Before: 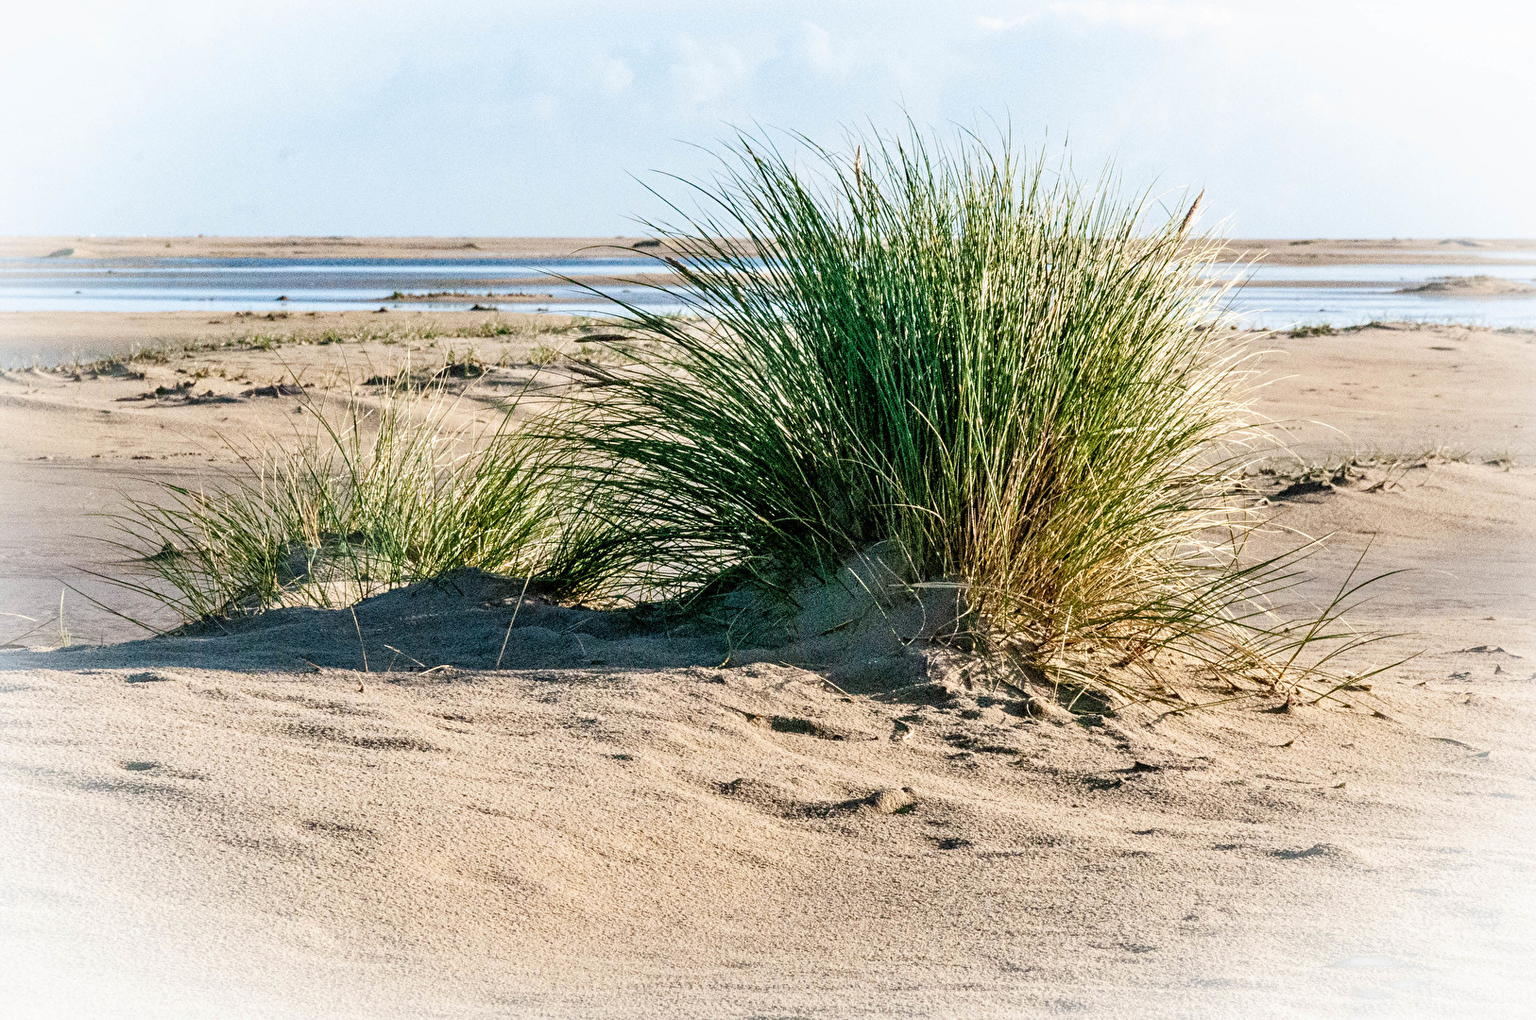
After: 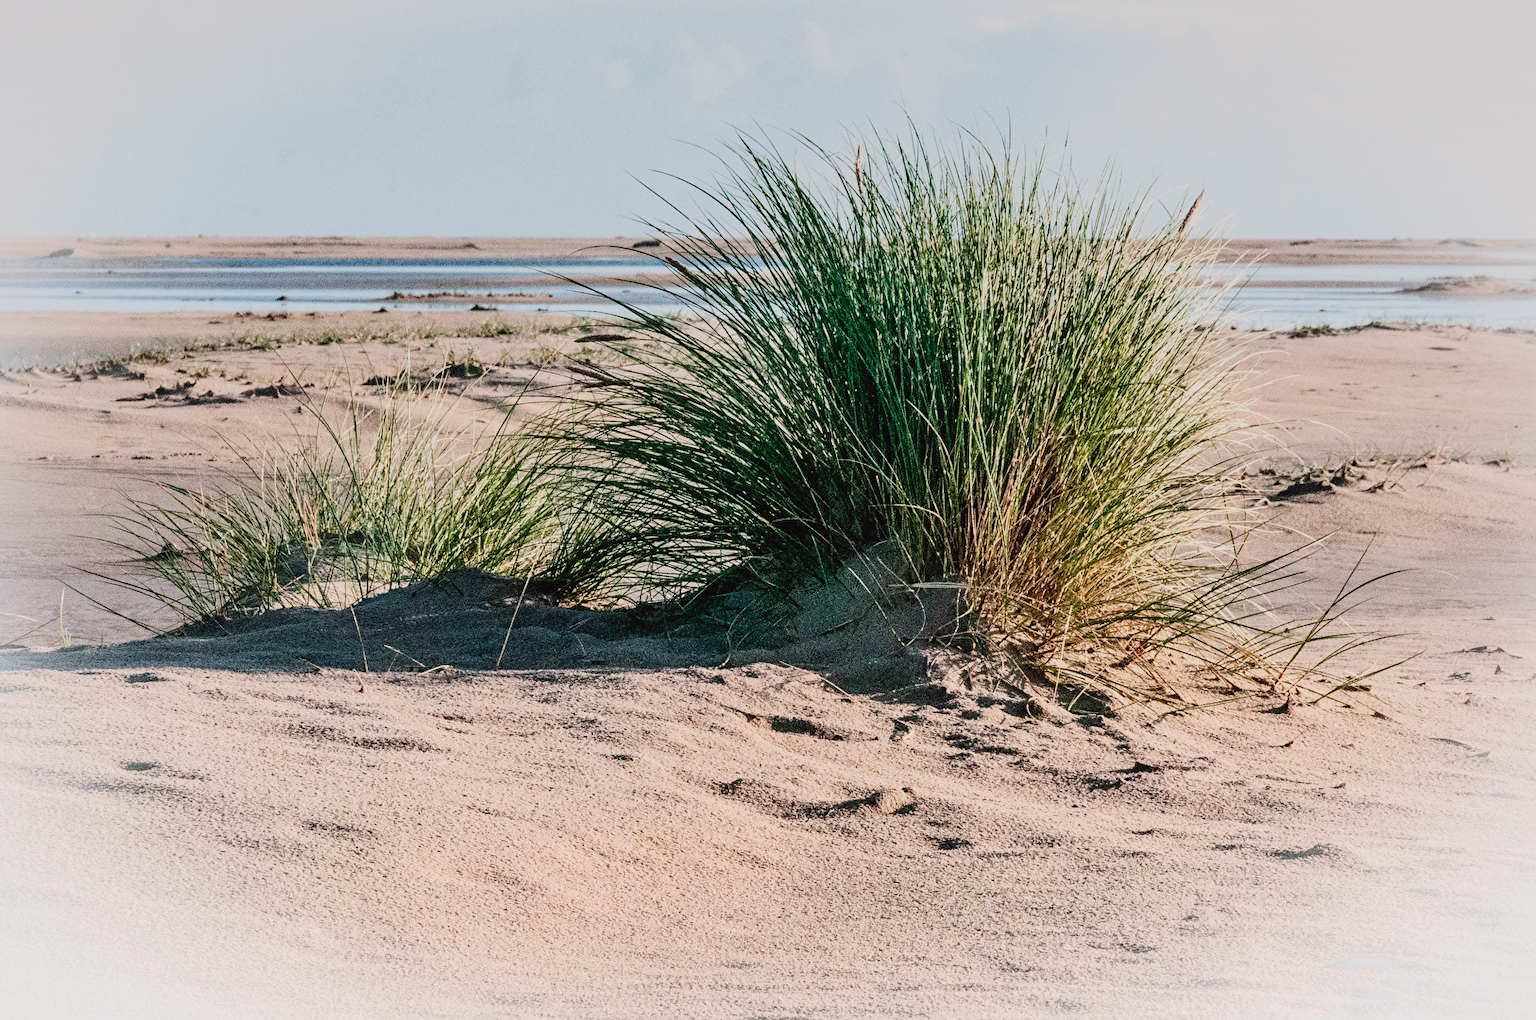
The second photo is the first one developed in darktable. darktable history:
color balance: on, module defaults
graduated density: on, module defaults
tone curve: curves: ch0 [(0, 0.023) (0.184, 0.168) (0.491, 0.519) (0.748, 0.765) (1, 0.919)]; ch1 [(0, 0) (0.179, 0.173) (0.322, 0.32) (0.424, 0.424) (0.496, 0.501) (0.563, 0.586) (0.761, 0.803) (1, 1)]; ch2 [(0, 0) (0.434, 0.447) (0.483, 0.487) (0.557, 0.541) (0.697, 0.68) (1, 1)], color space Lab, independent channels, preserve colors none
